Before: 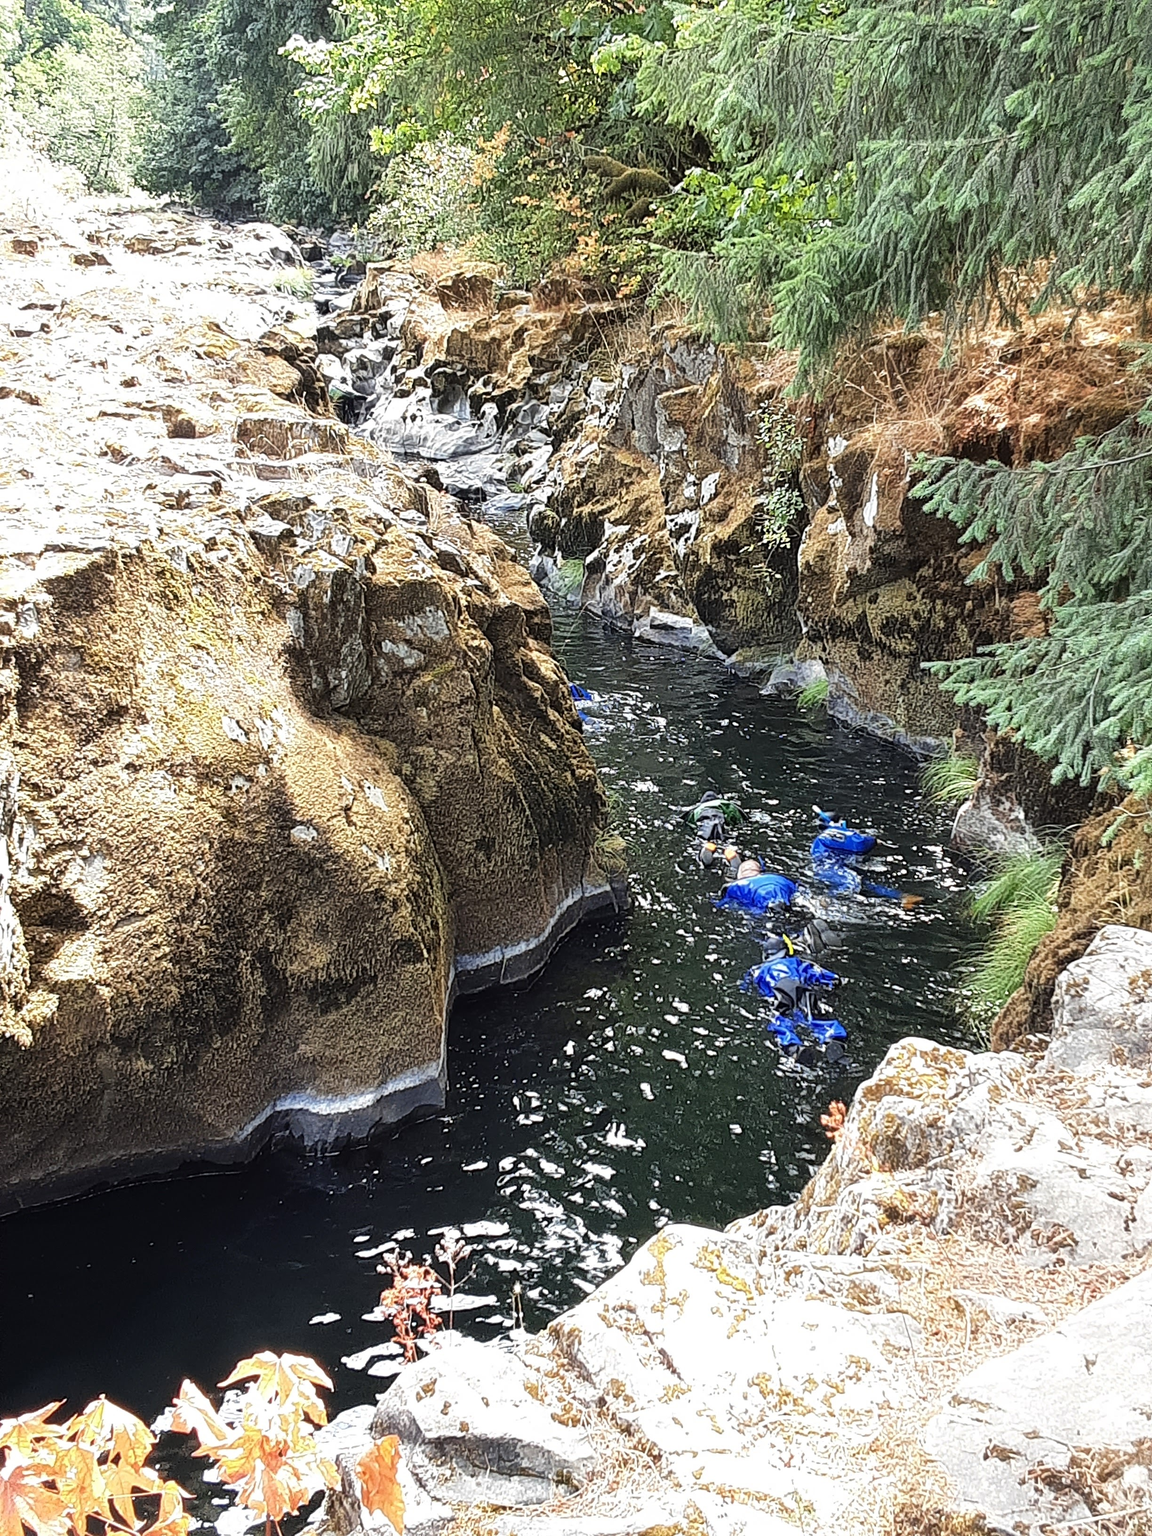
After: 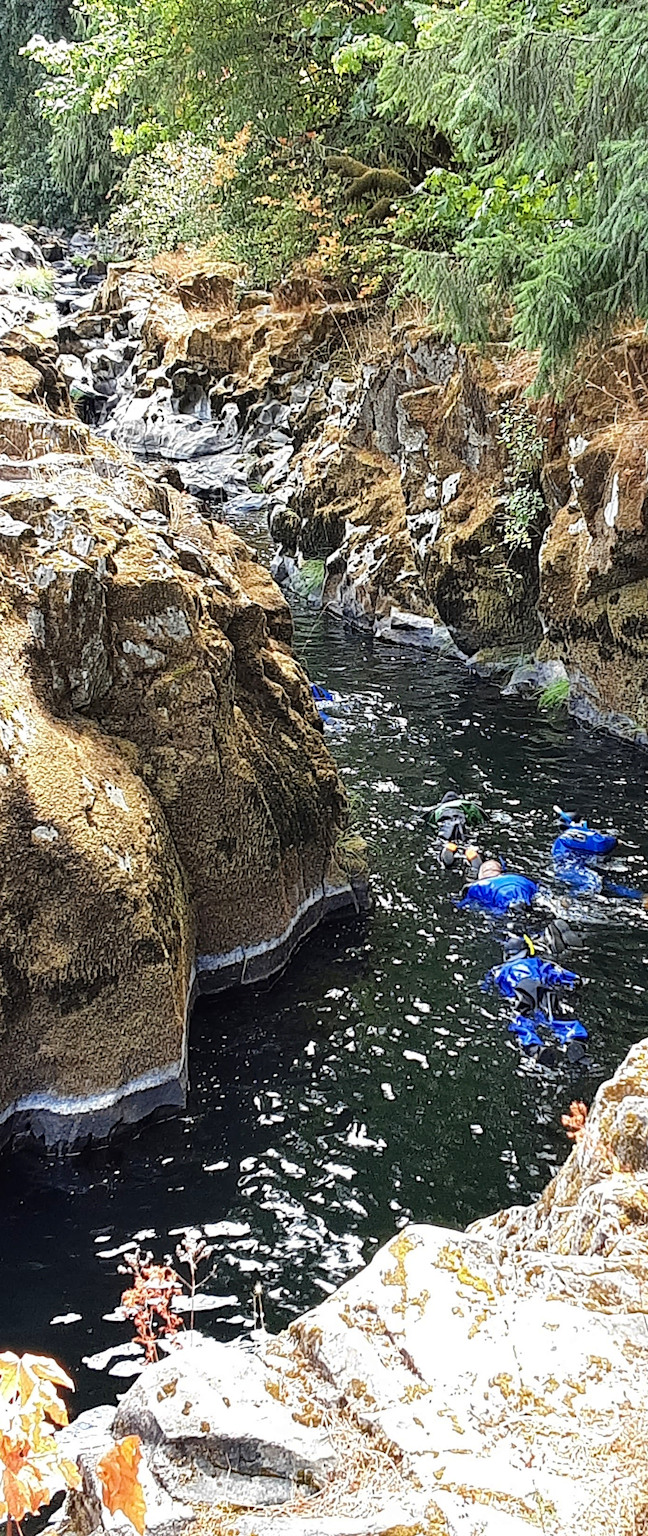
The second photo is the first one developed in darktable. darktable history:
crop and rotate: left 22.516%, right 21.234%
haze removal: strength 0.4, distance 0.22, compatibility mode true, adaptive false
